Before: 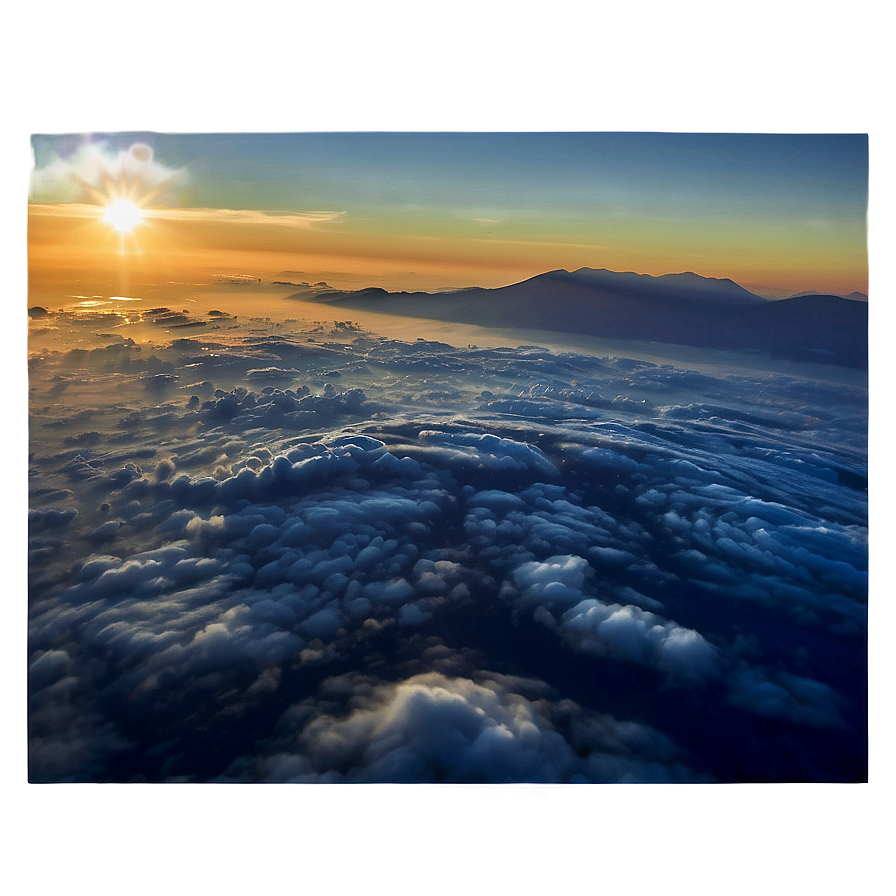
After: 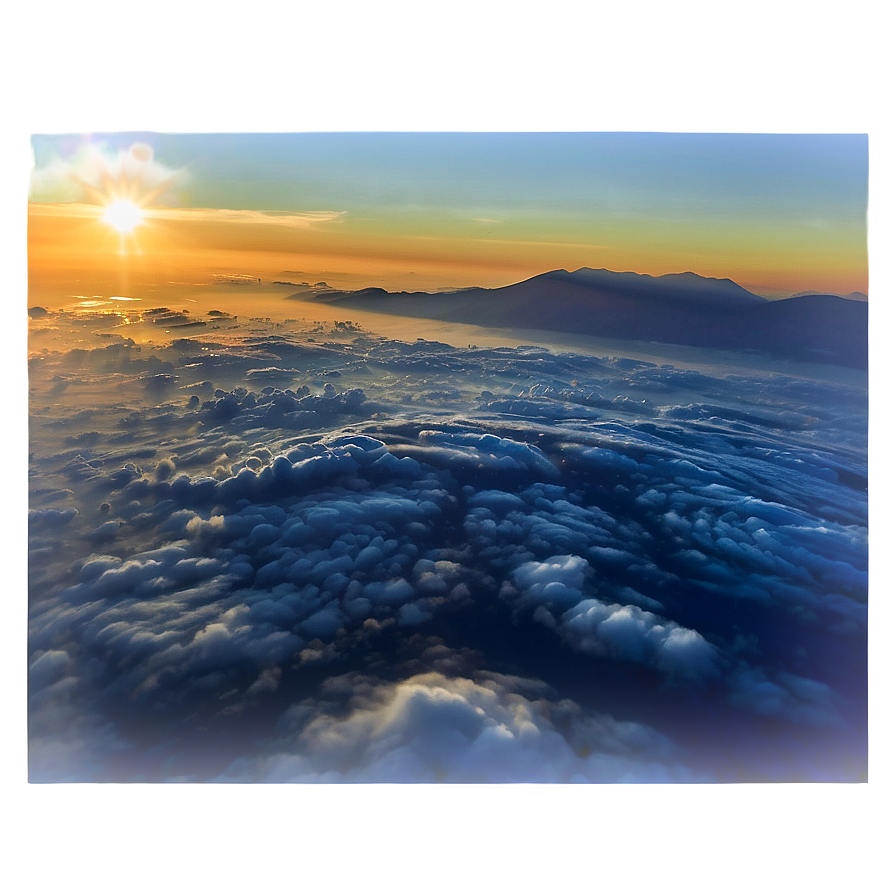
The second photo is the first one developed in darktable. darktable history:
contrast brightness saturation: saturation 0.1
bloom: size 15%, threshold 97%, strength 7%
